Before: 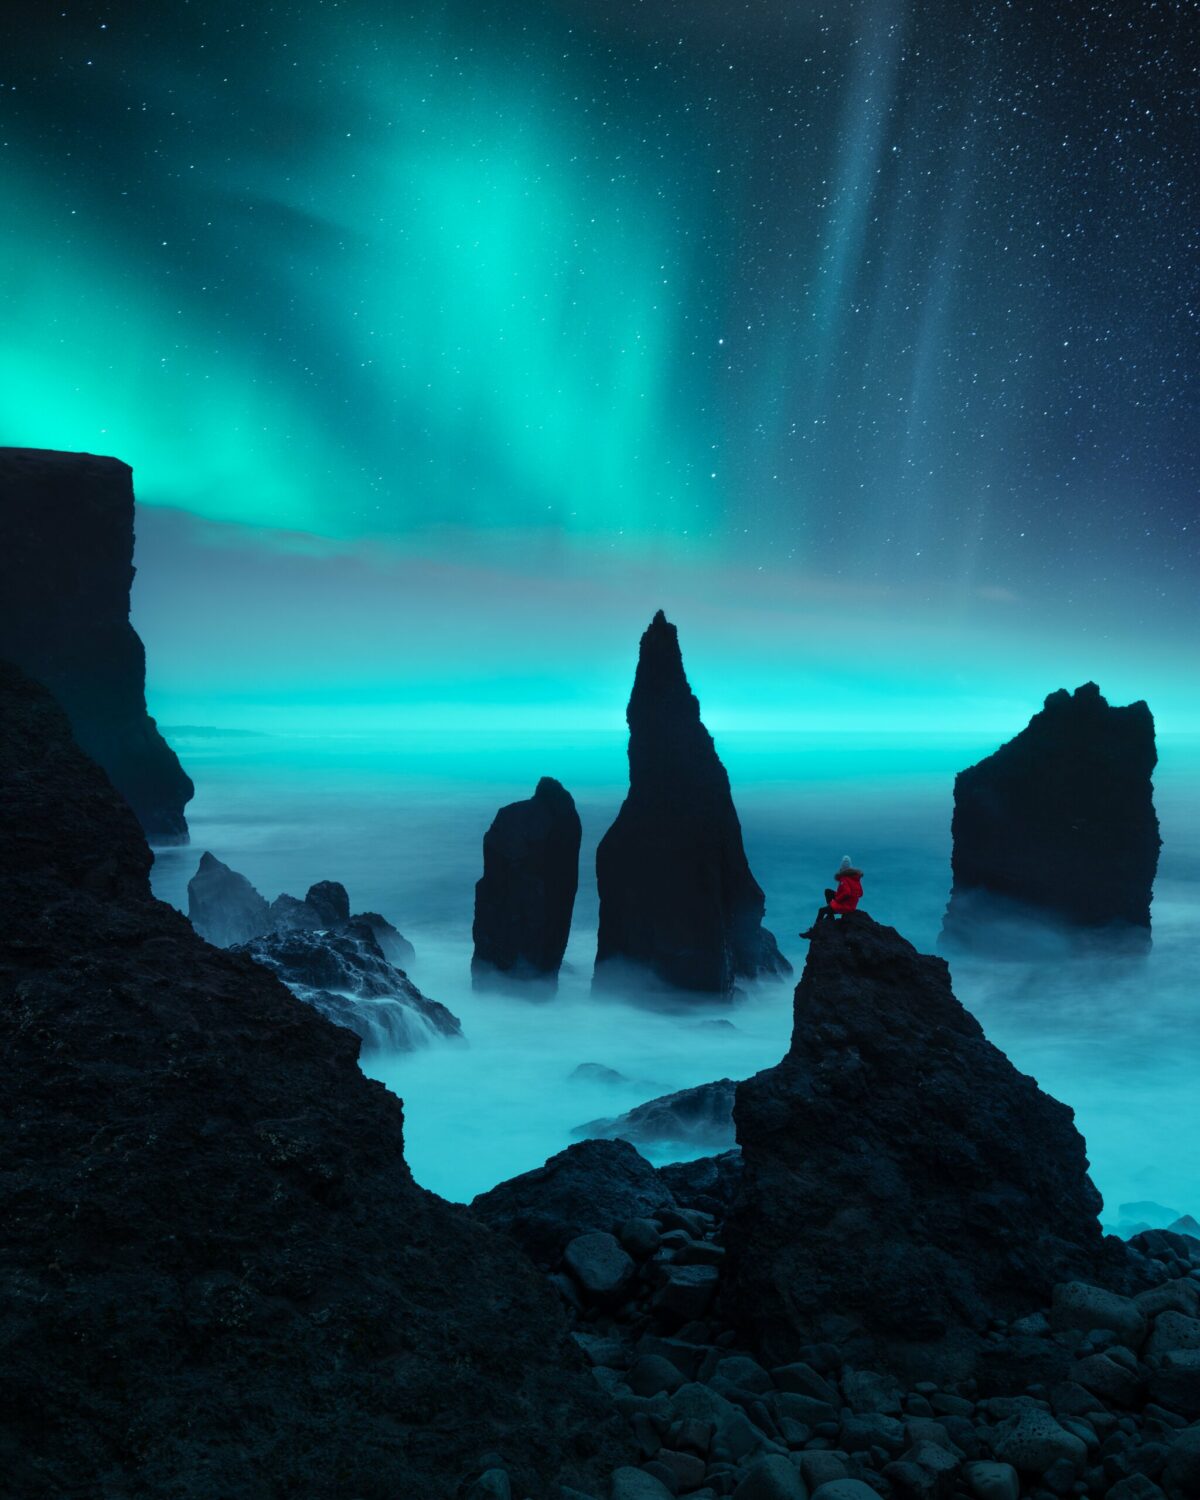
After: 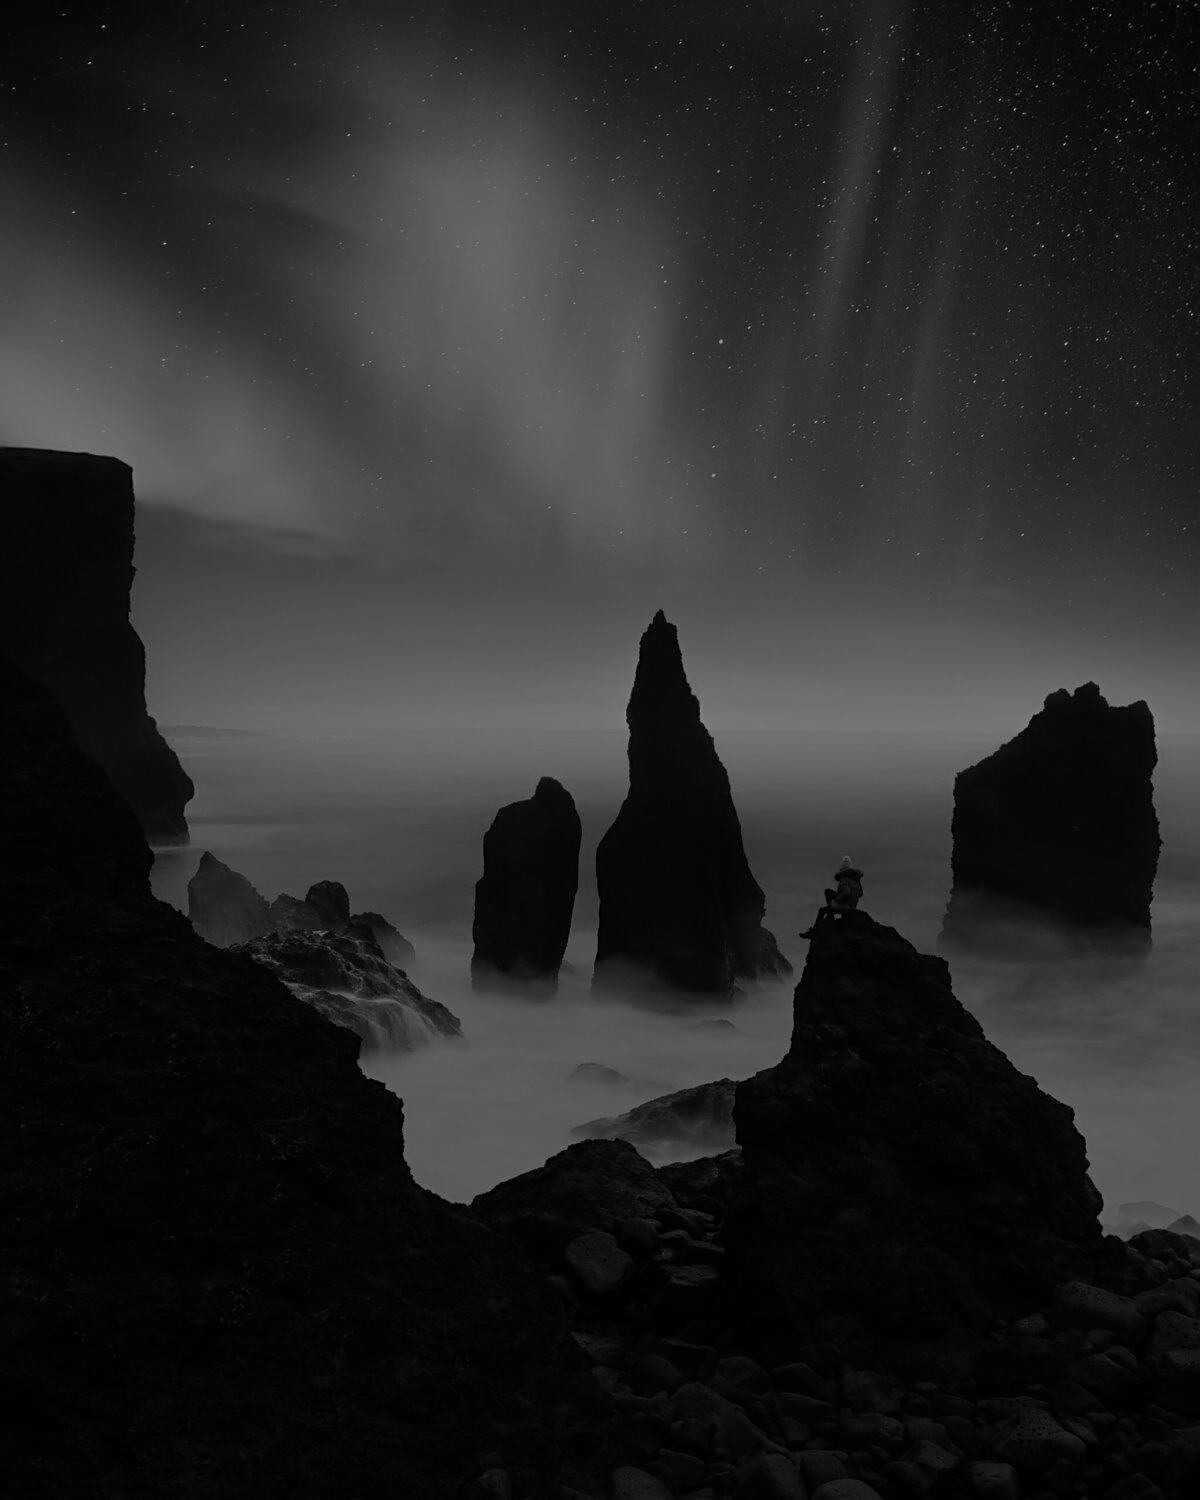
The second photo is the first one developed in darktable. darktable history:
sharpen: on, module defaults
color calibration: output gray [0.18, 0.41, 0.41, 0], gray › normalize channels true, illuminant same as pipeline (D50), adaptation XYZ, x 0.346, y 0.359, gamut compression 0
exposure: exposure -2.002 EV, compensate highlight preservation false
